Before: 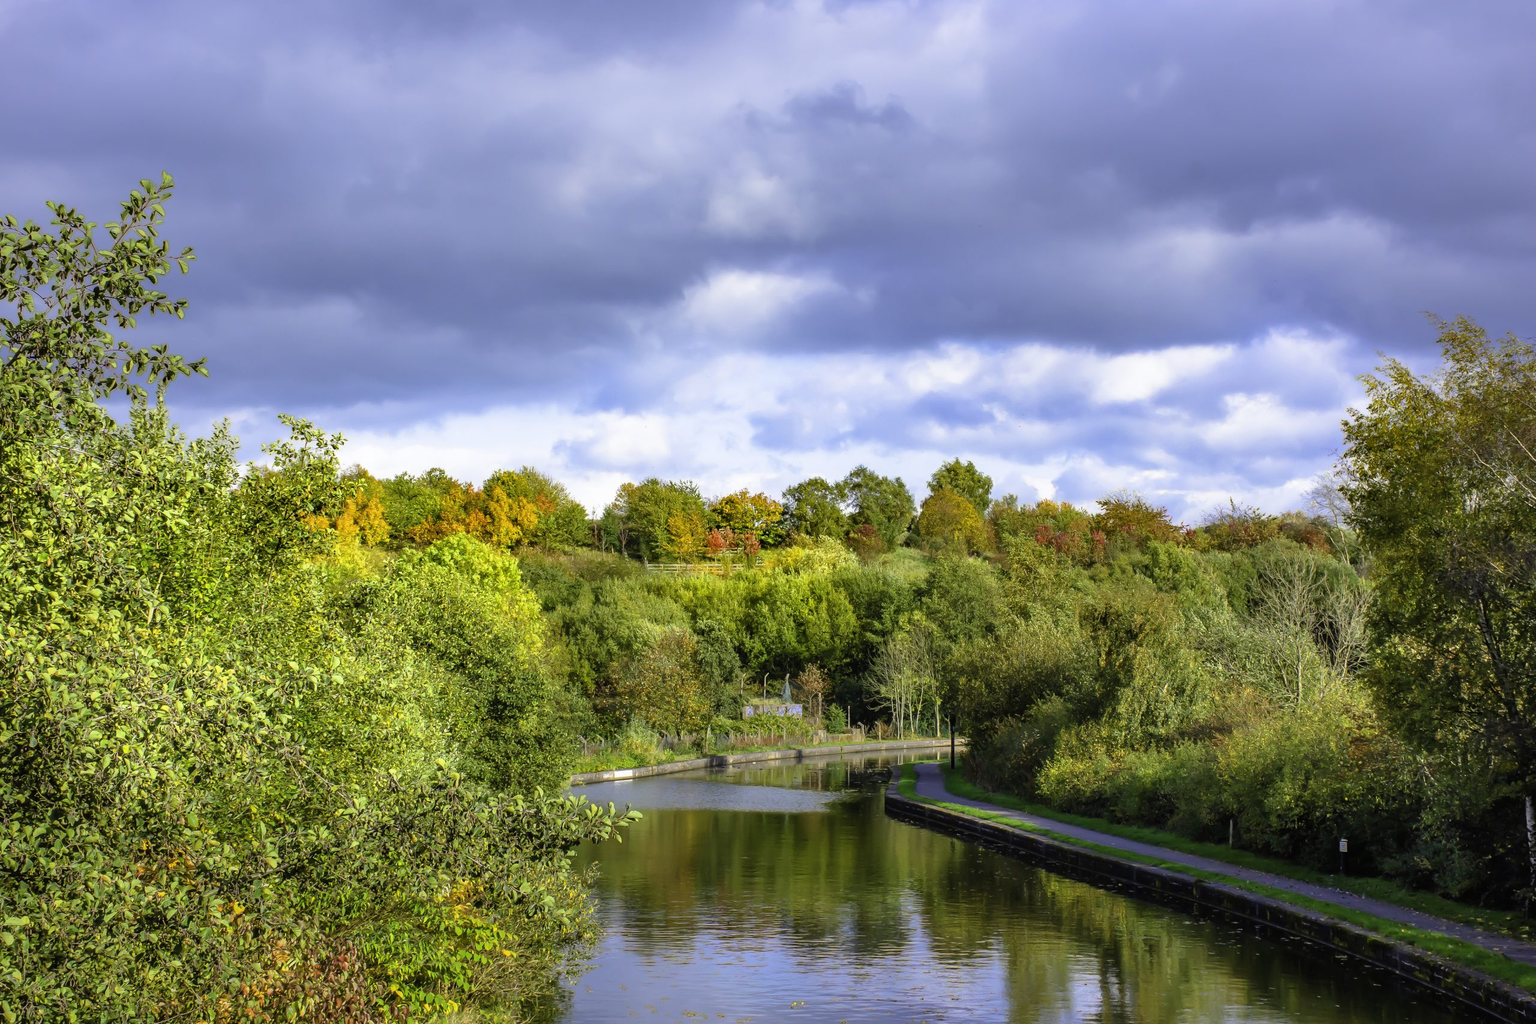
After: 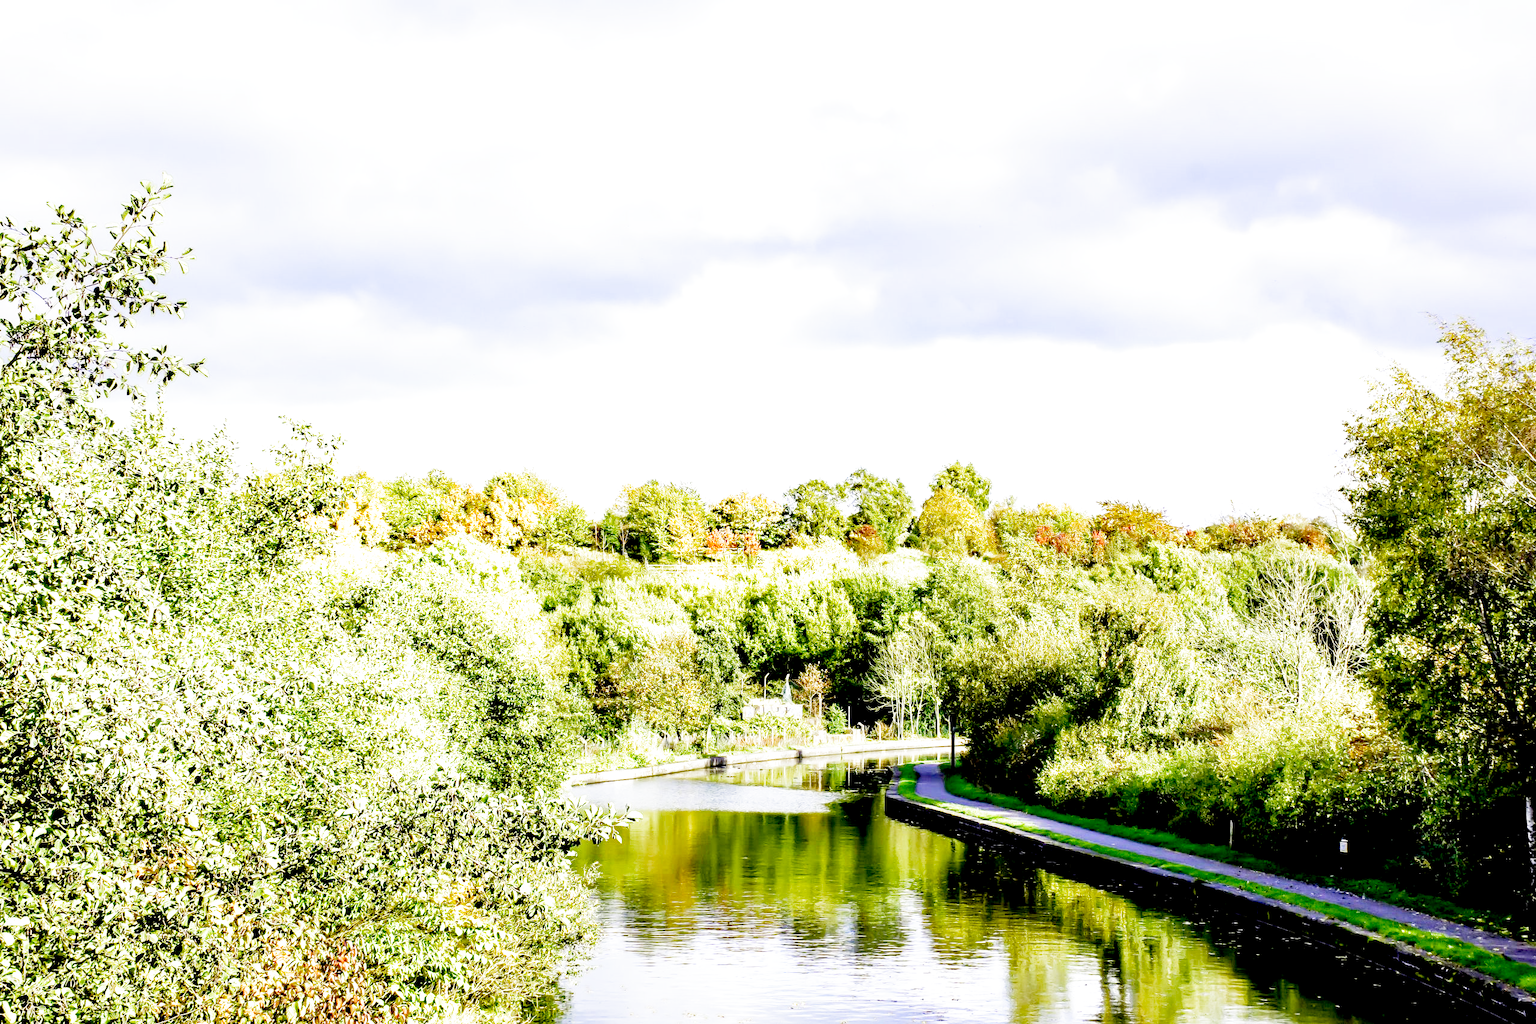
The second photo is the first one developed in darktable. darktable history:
exposure: black level correction 0.016, exposure 1.774 EV, compensate highlight preservation false
filmic rgb: middle gray luminance 12.74%, black relative exposure -10.13 EV, white relative exposure 3.47 EV, threshold 6 EV, target black luminance 0%, hardness 5.74, latitude 44.69%, contrast 1.221, highlights saturation mix 5%, shadows ↔ highlights balance 26.78%, add noise in highlights 0, preserve chrominance no, color science v3 (2019), use custom middle-gray values true, iterations of high-quality reconstruction 0, contrast in highlights soft, enable highlight reconstruction true
